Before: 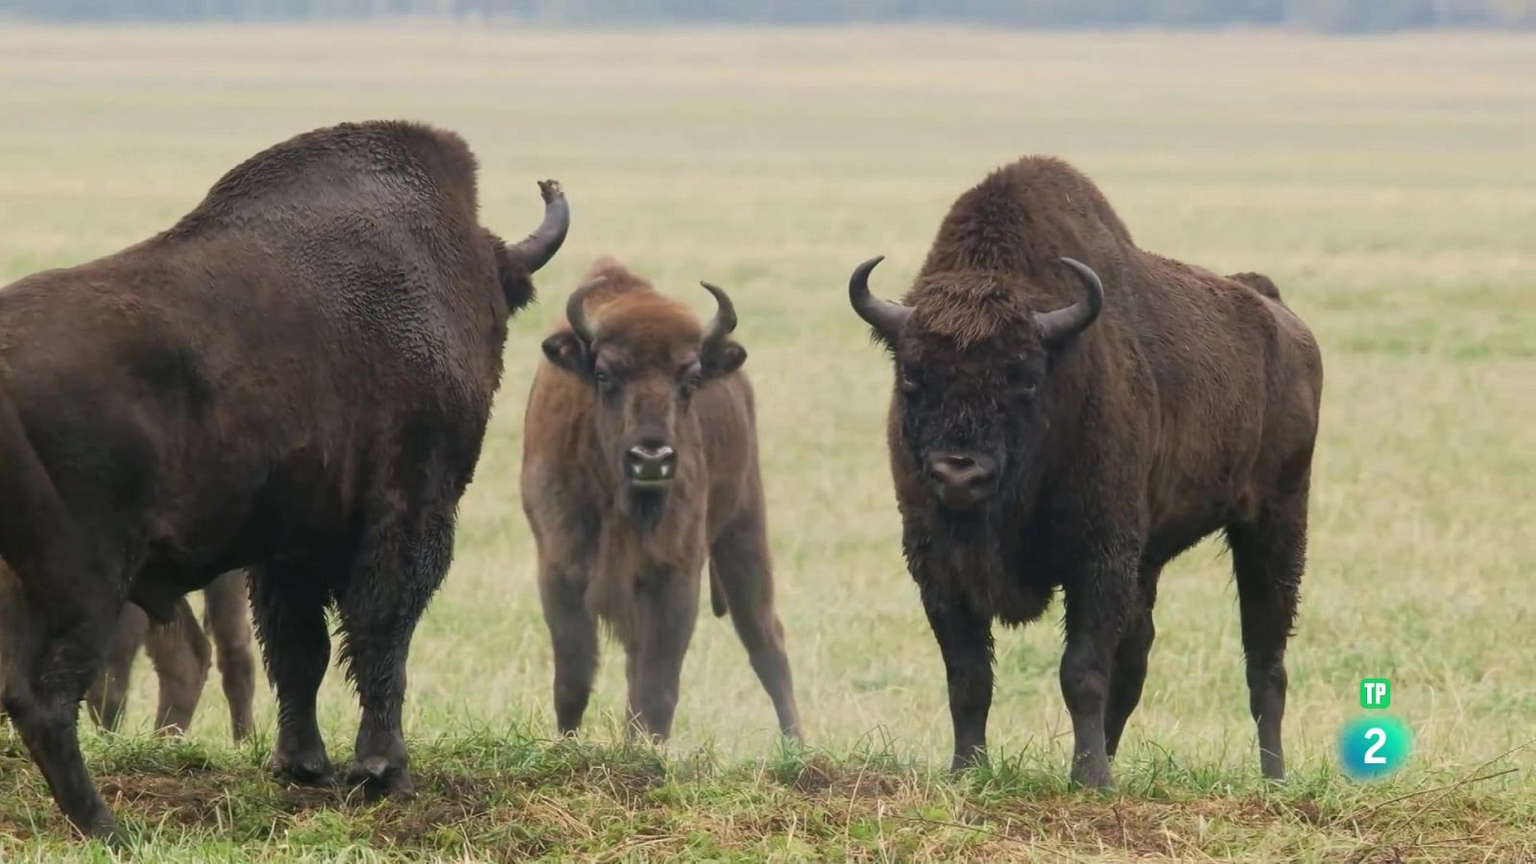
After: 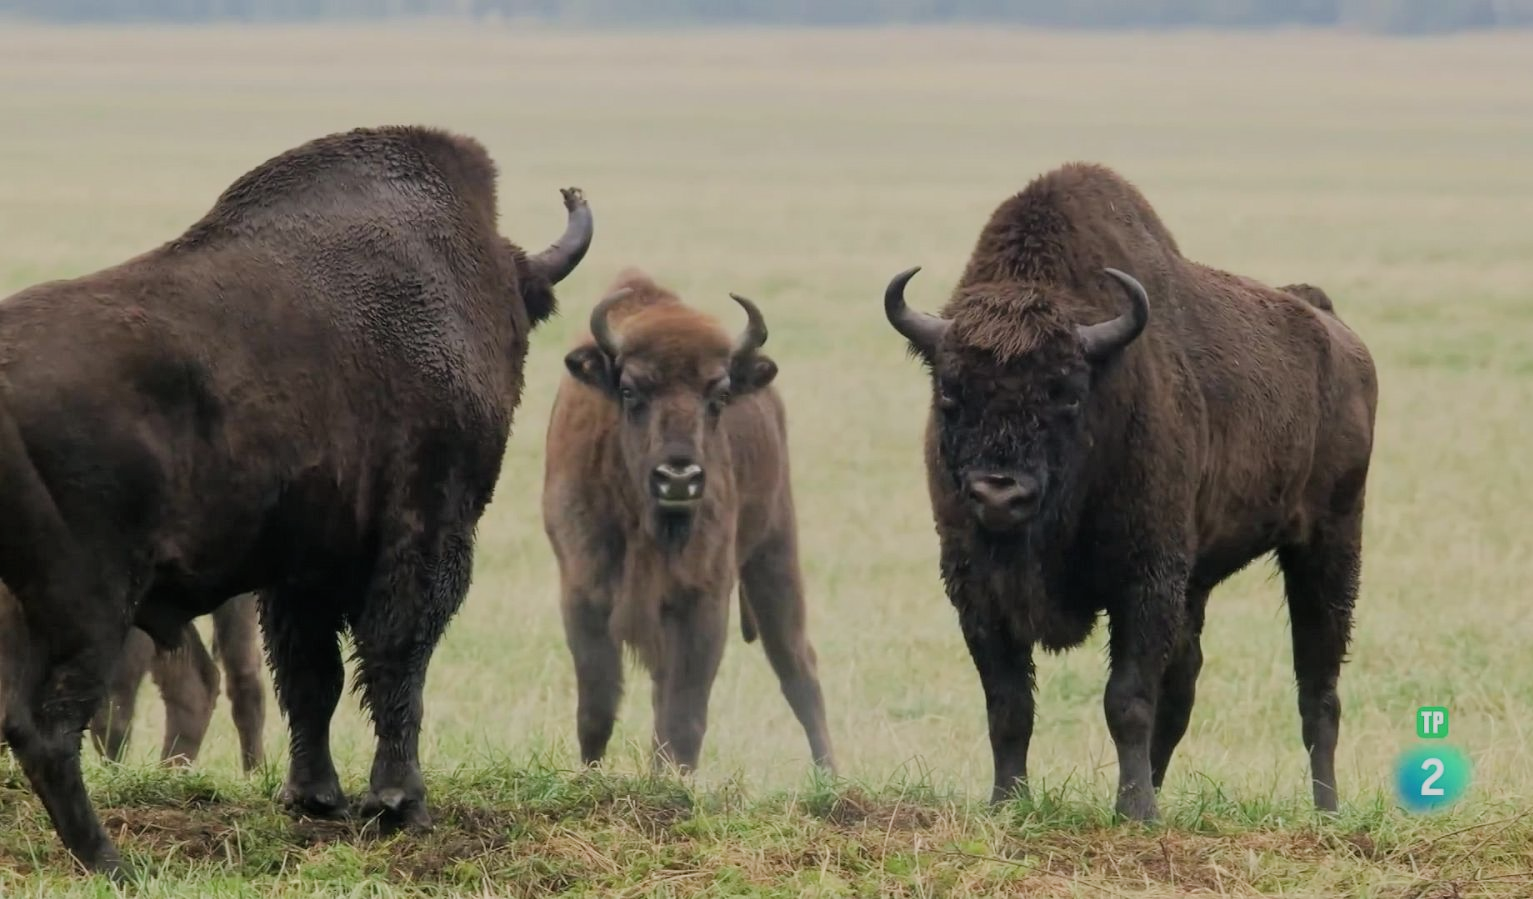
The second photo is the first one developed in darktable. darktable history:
filmic rgb: black relative exposure -7.65 EV, white relative exposure 4.56 EV, hardness 3.61
shadows and highlights: shadows 20.55, highlights -20.99, soften with gaussian
crop: right 4.126%, bottom 0.031%
